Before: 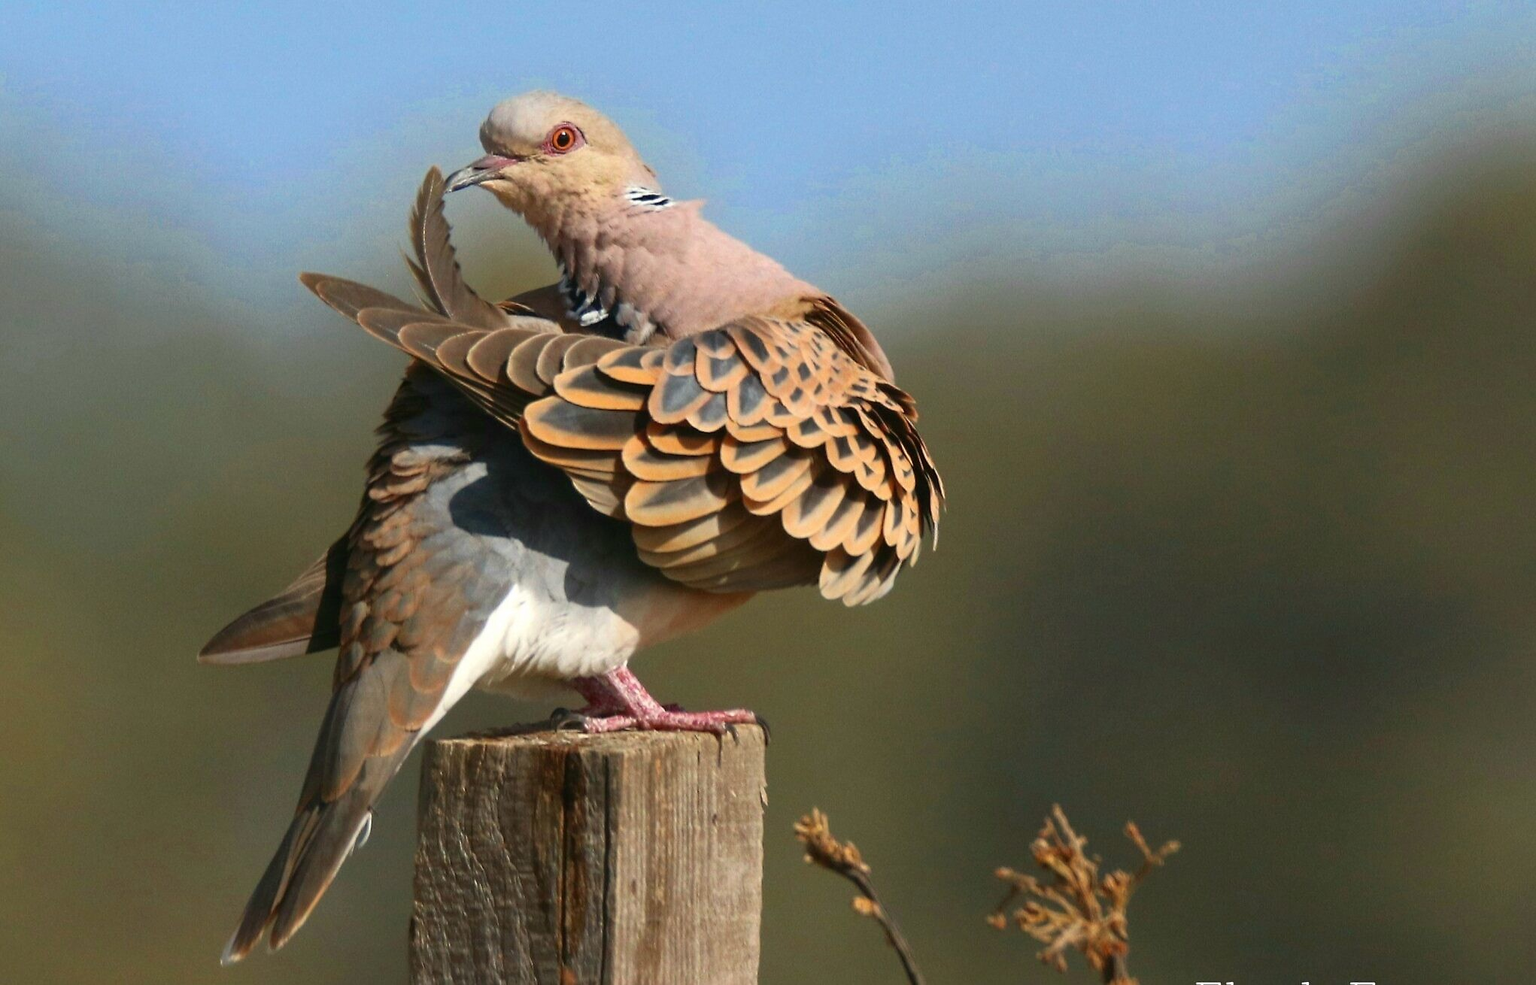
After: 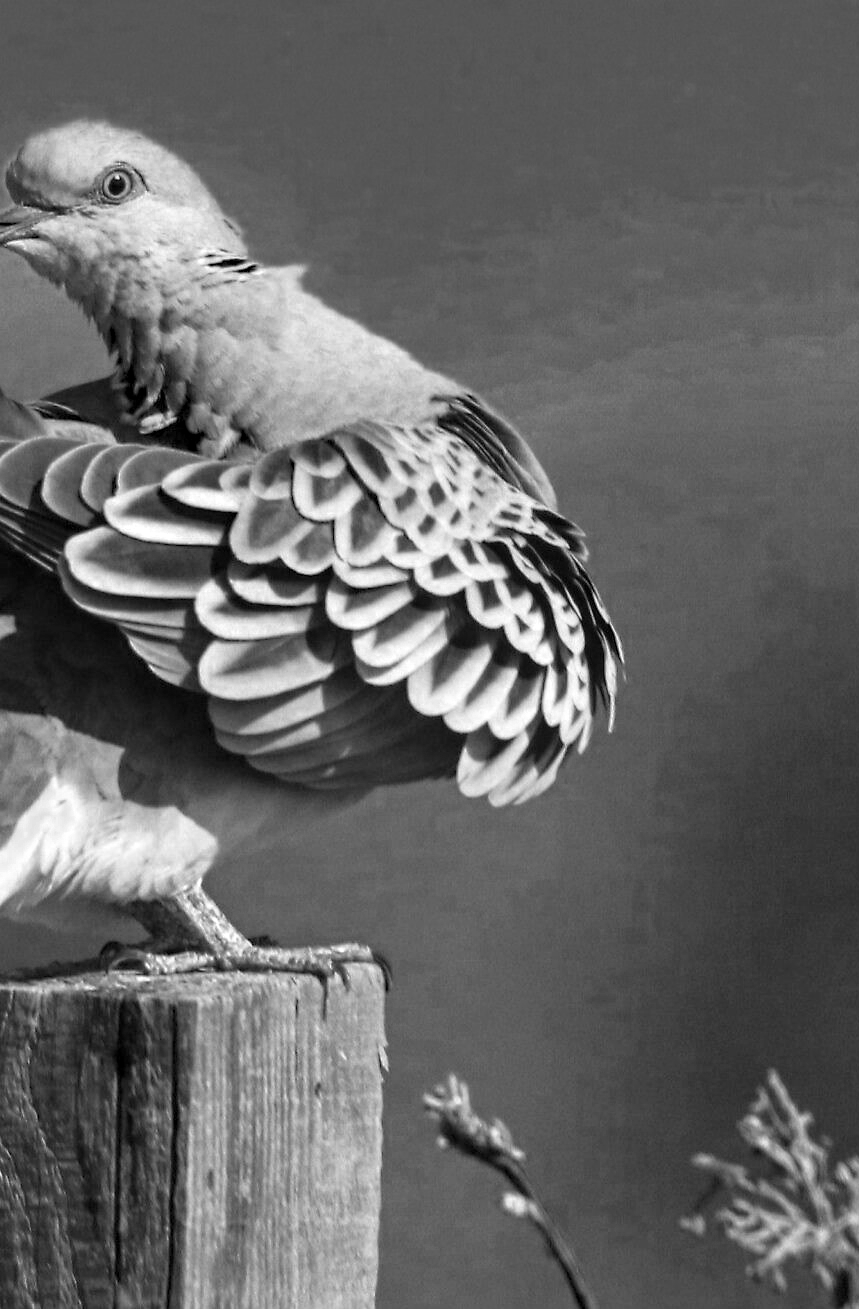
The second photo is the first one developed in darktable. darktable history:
crop: left 30.98%, right 26.942%
haze removal: compatibility mode true, adaptive false
local contrast: on, module defaults
color zones: curves: ch0 [(0, 0.554) (0.146, 0.662) (0.293, 0.86) (0.503, 0.774) (0.637, 0.106) (0.74, 0.072) (0.866, 0.488) (0.998, 0.569)]; ch1 [(0, 0) (0.143, 0) (0.286, 0) (0.429, 0) (0.571, 0) (0.714, 0) (0.857, 0)]
color correction: highlights a* 15.21, highlights b* -24.3
